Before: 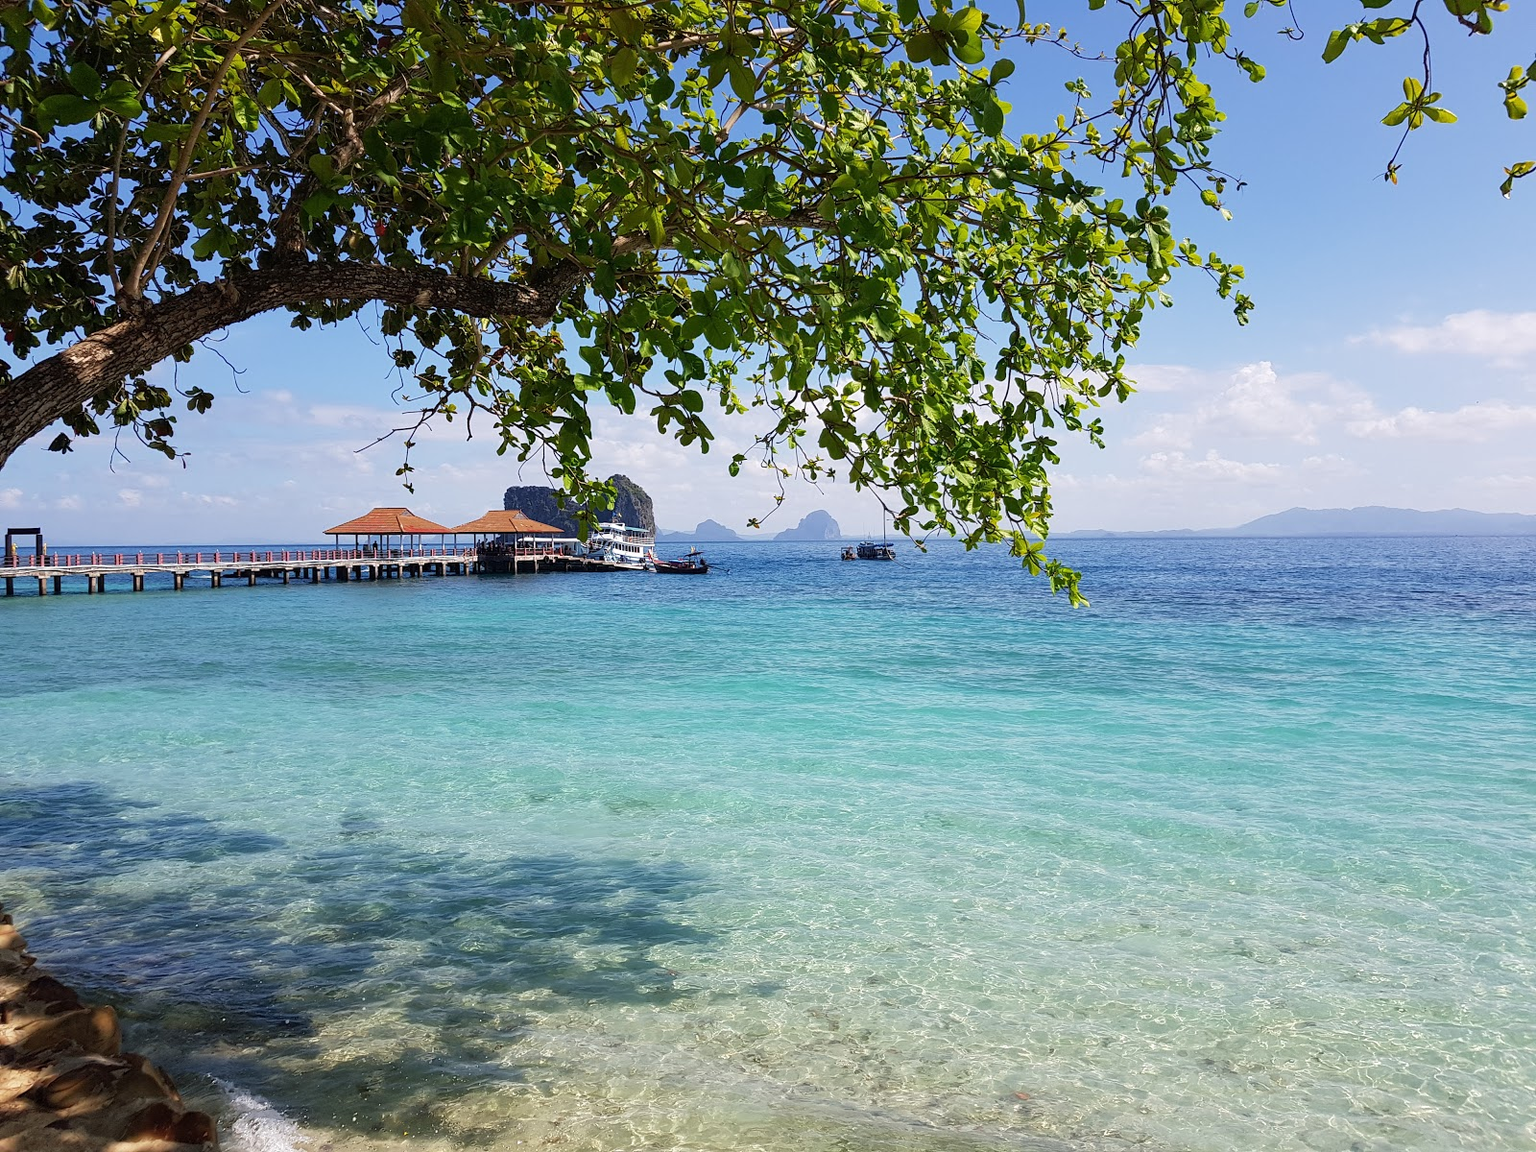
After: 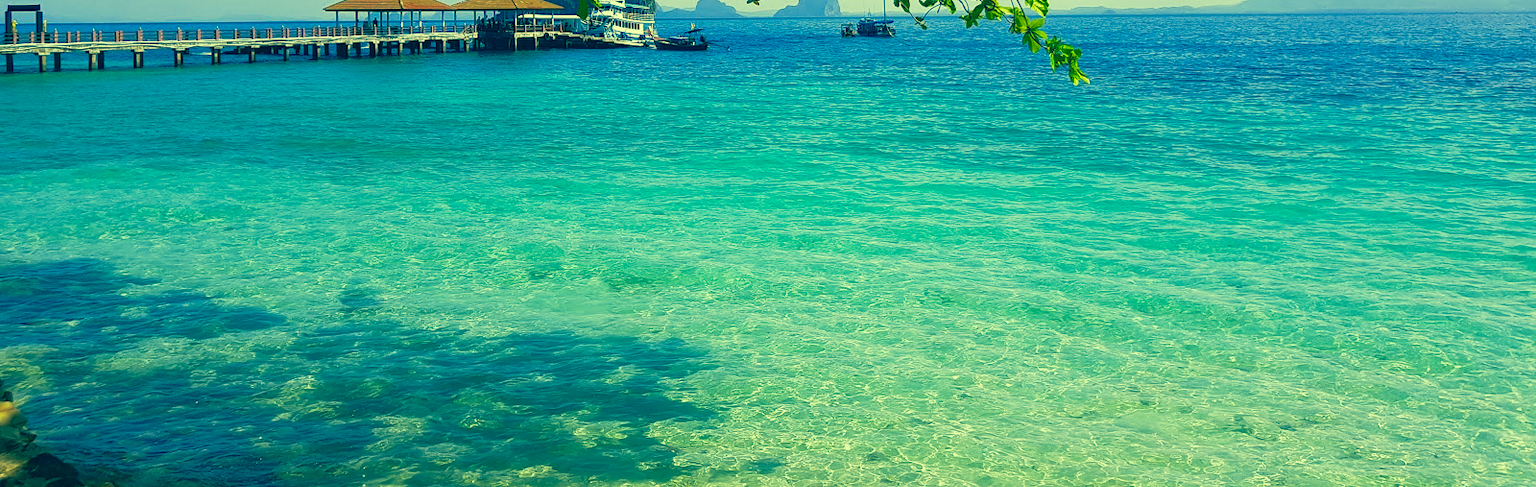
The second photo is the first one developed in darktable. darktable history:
crop: top 45.428%, bottom 12.174%
base curve: curves: ch0 [(0, 0) (0.257, 0.25) (0.482, 0.586) (0.757, 0.871) (1, 1)], preserve colors none
color correction: highlights a* -15.69, highlights b* 39.98, shadows a* -39.53, shadows b* -25.67
exposure: exposure 0.201 EV, compensate exposure bias true, compensate highlight preservation false
tone equalizer: -8 EV 0.258 EV, -7 EV 0.444 EV, -6 EV 0.382 EV, -5 EV 0.245 EV, -3 EV -0.26 EV, -2 EV -0.438 EV, -1 EV -0.392 EV, +0 EV -0.225 EV, edges refinement/feathering 500, mask exposure compensation -1.57 EV, preserve details no
